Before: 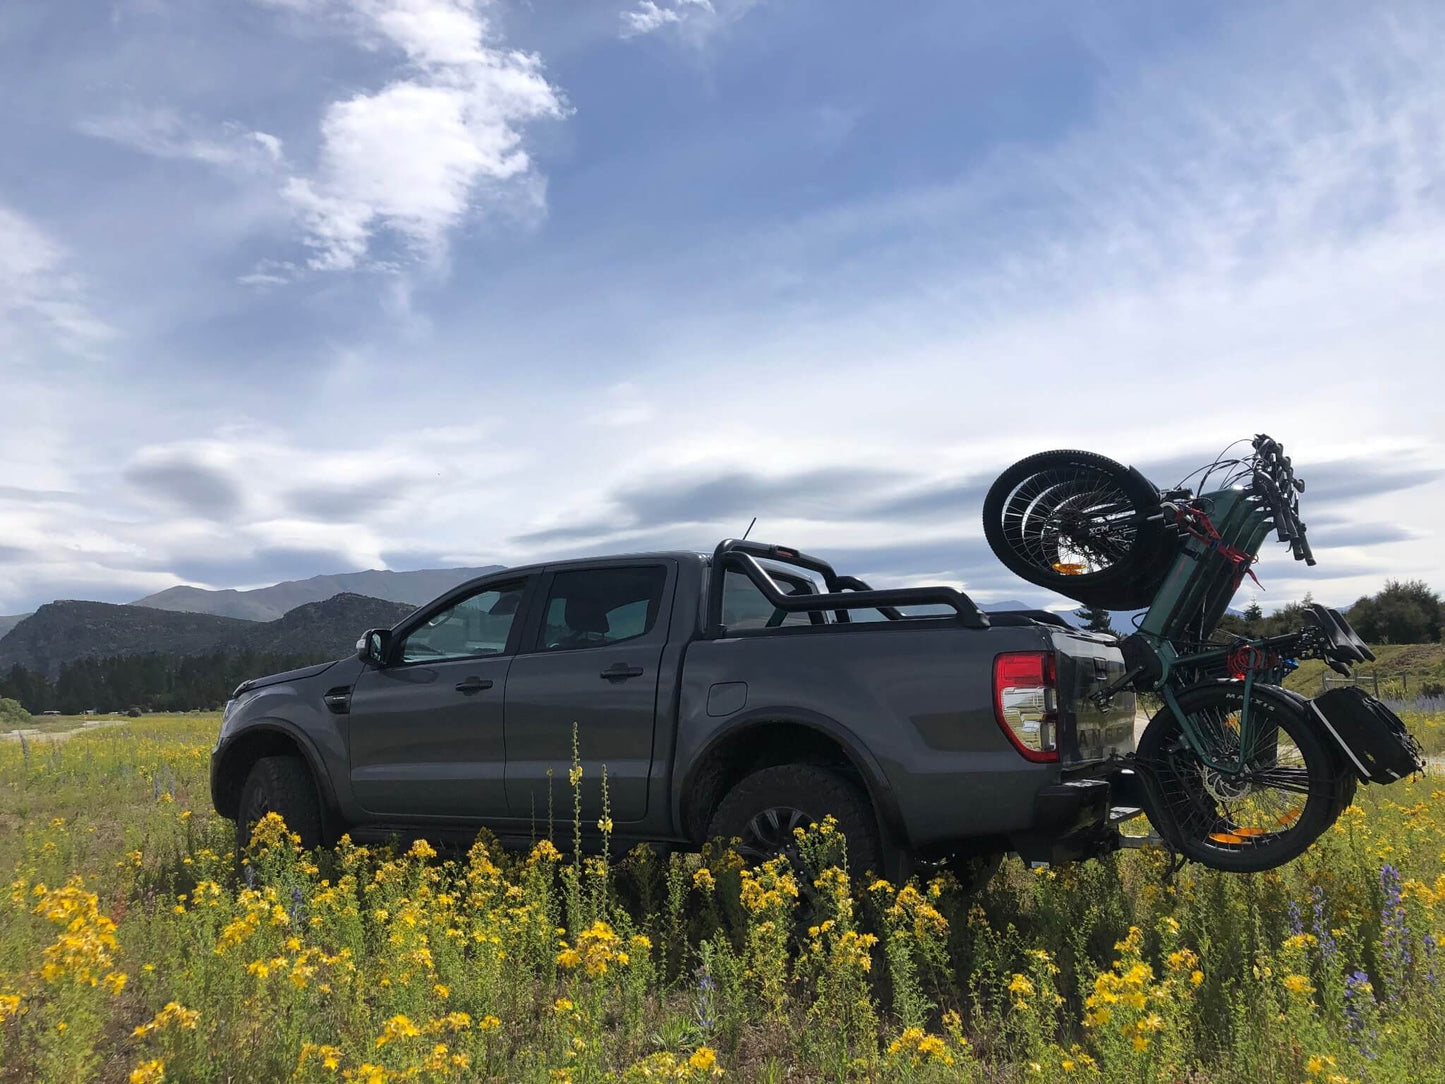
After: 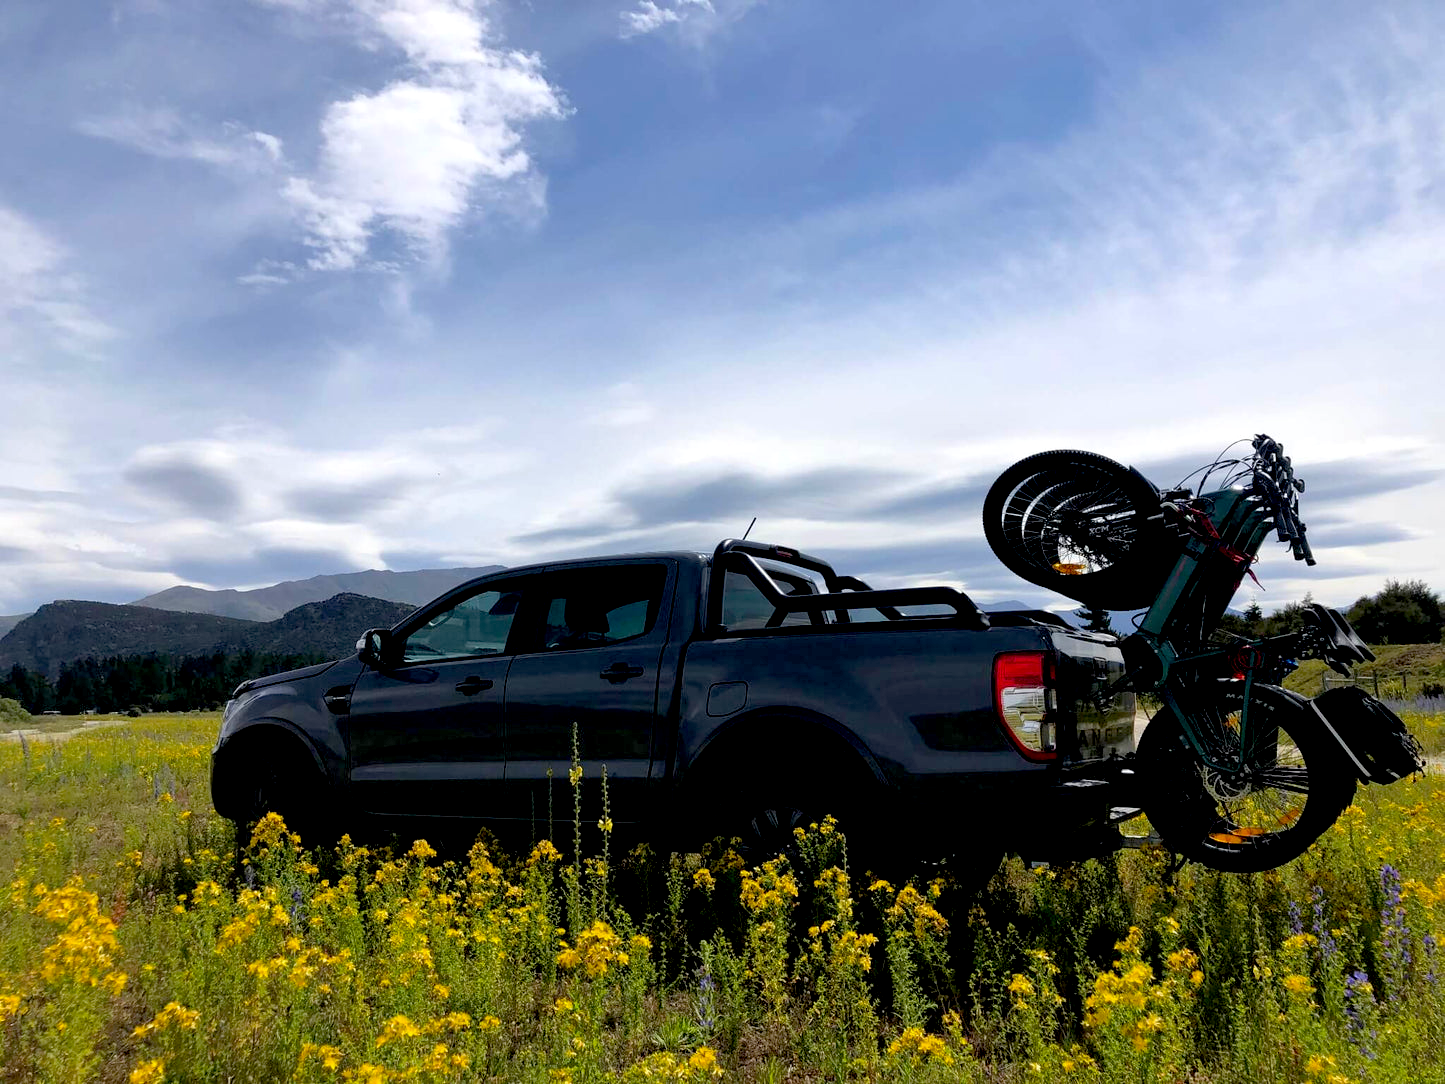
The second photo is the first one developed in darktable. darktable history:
color balance rgb: linear chroma grading › global chroma 3.45%, perceptual saturation grading › global saturation 11.24%, perceptual brilliance grading › global brilliance 3.04%, global vibrance 2.8%
exposure: black level correction 0.029, exposure -0.073 EV, compensate highlight preservation false
